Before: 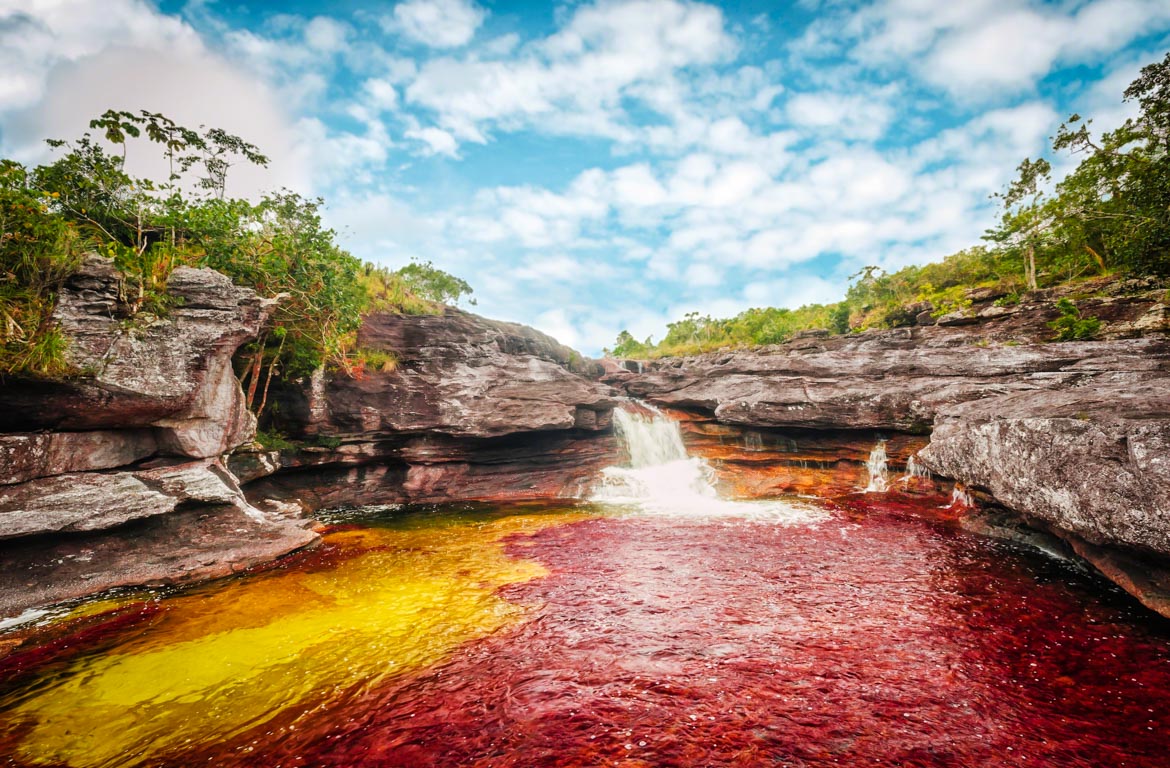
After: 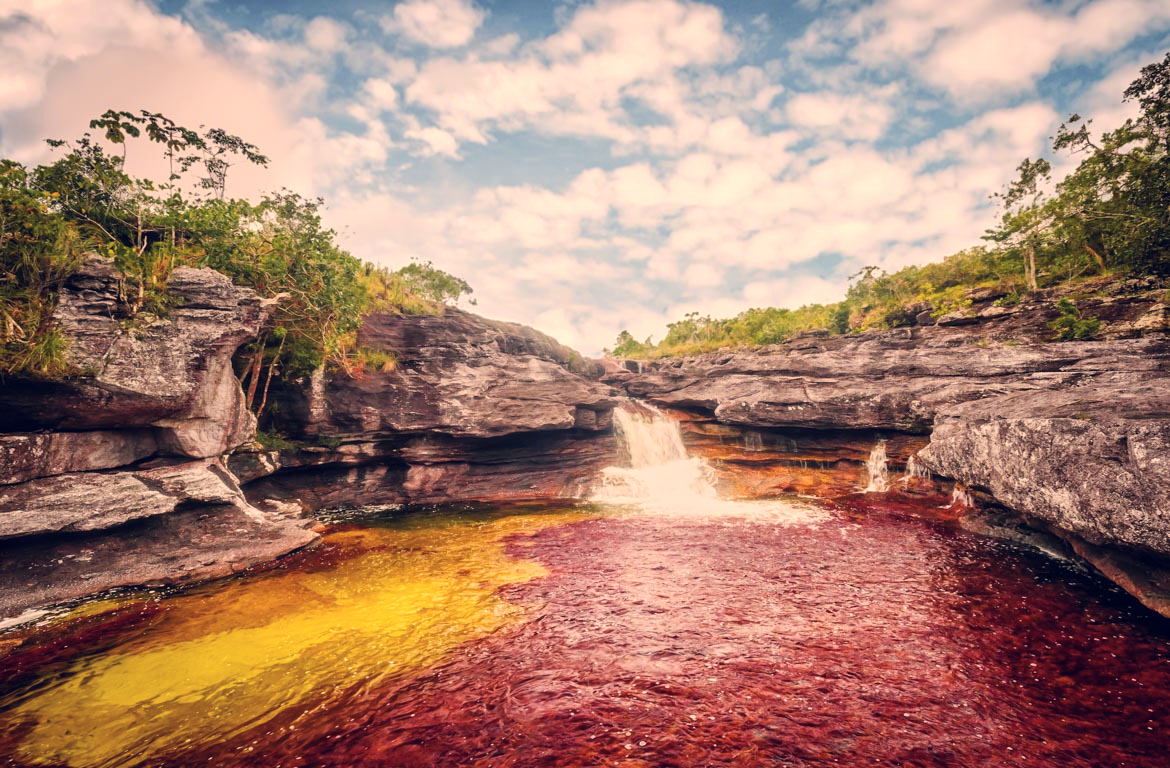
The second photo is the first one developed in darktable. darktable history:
color correction: highlights a* 19.81, highlights b* 27.36, shadows a* 3.29, shadows b* -17.77, saturation 0.754
